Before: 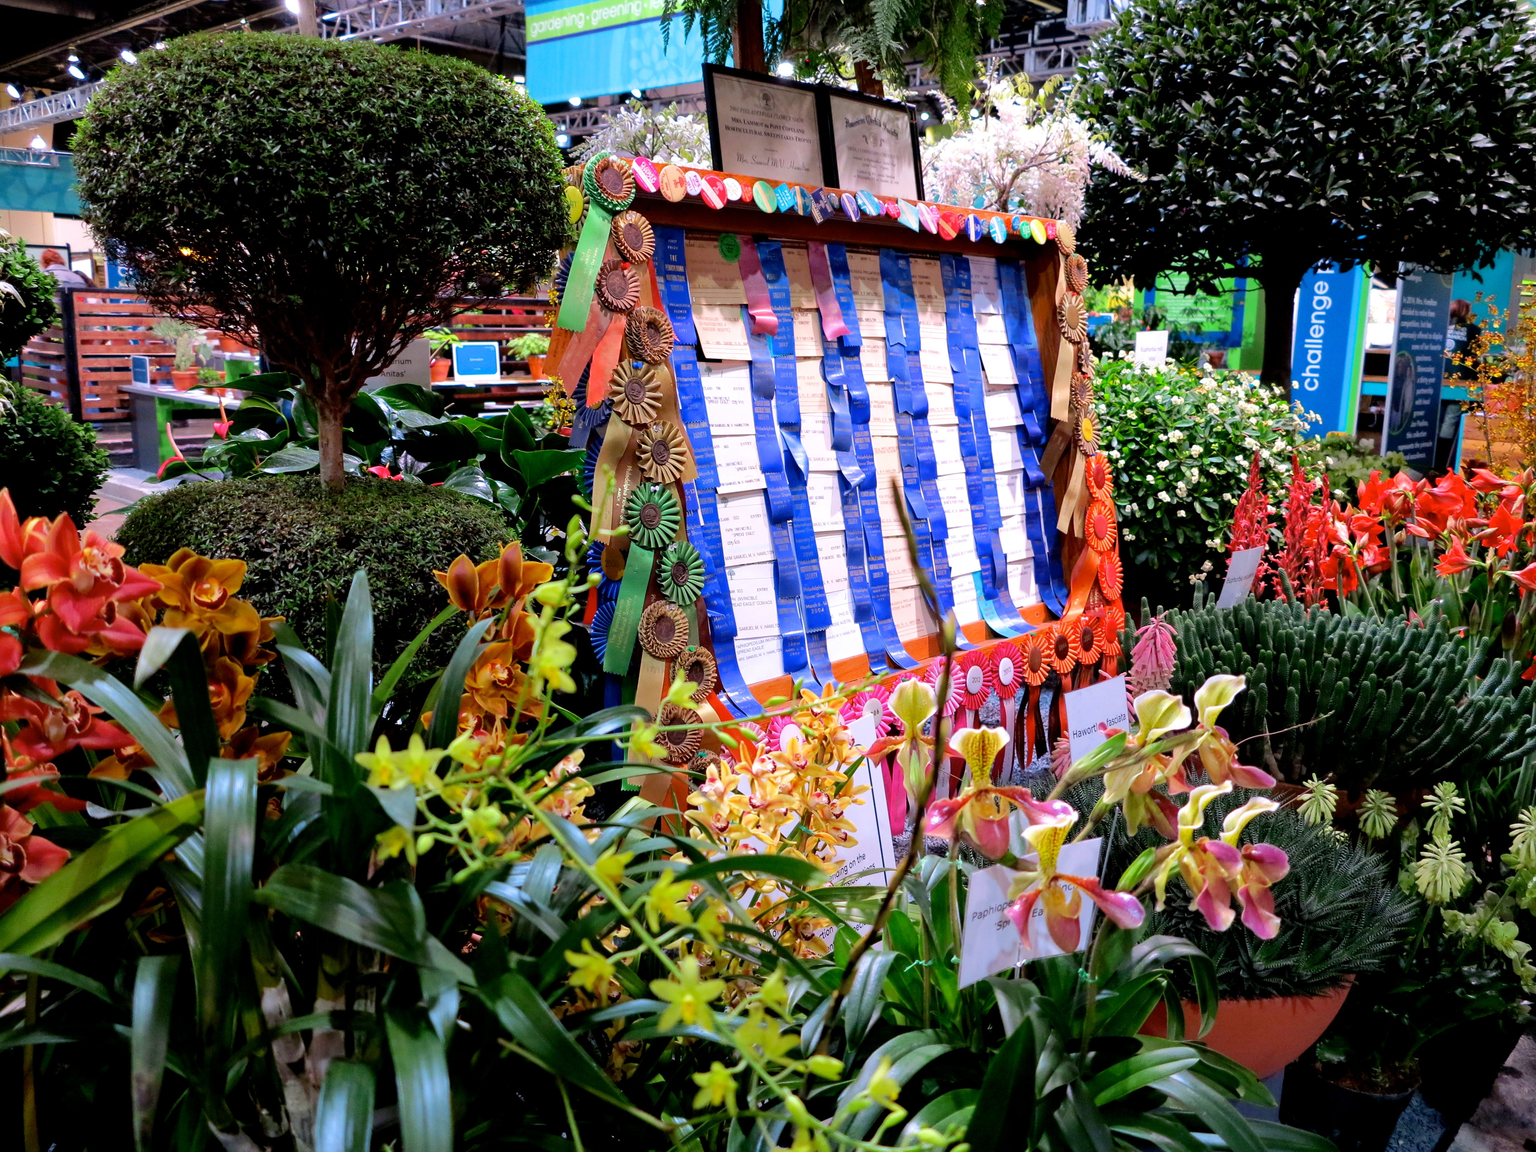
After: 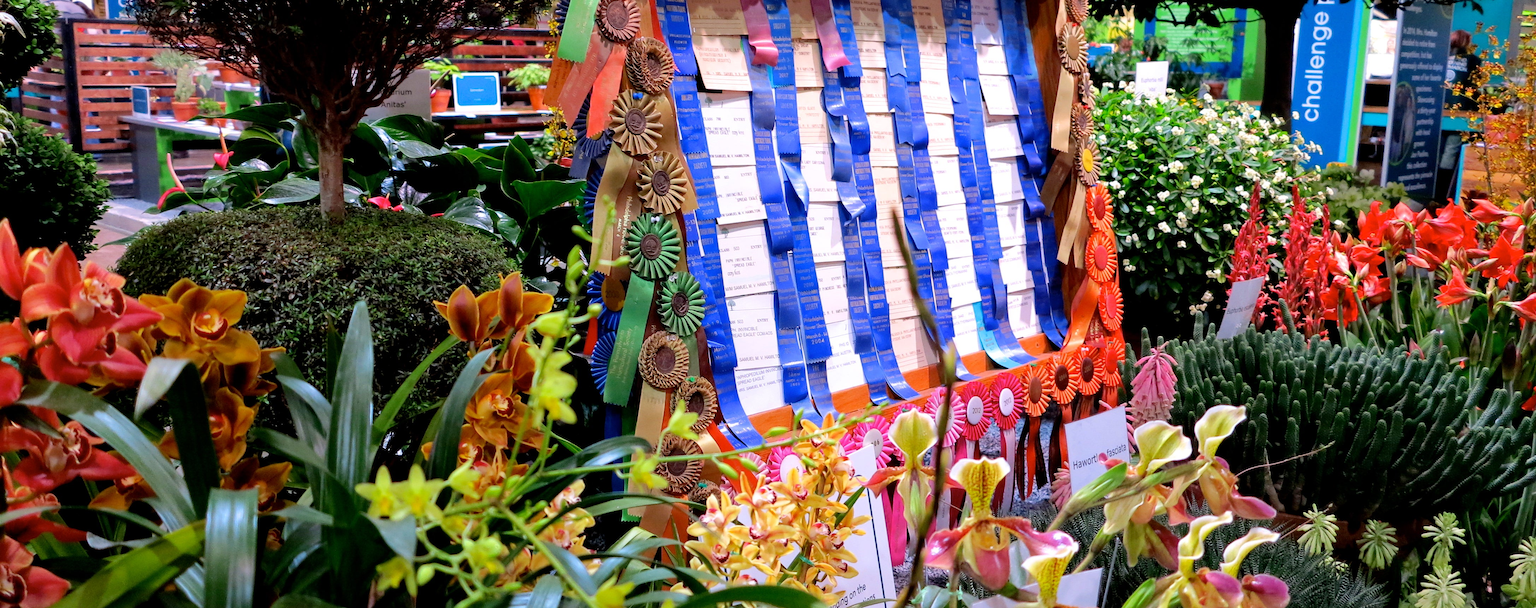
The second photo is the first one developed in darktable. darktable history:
crop and rotate: top 23.414%, bottom 23.733%
